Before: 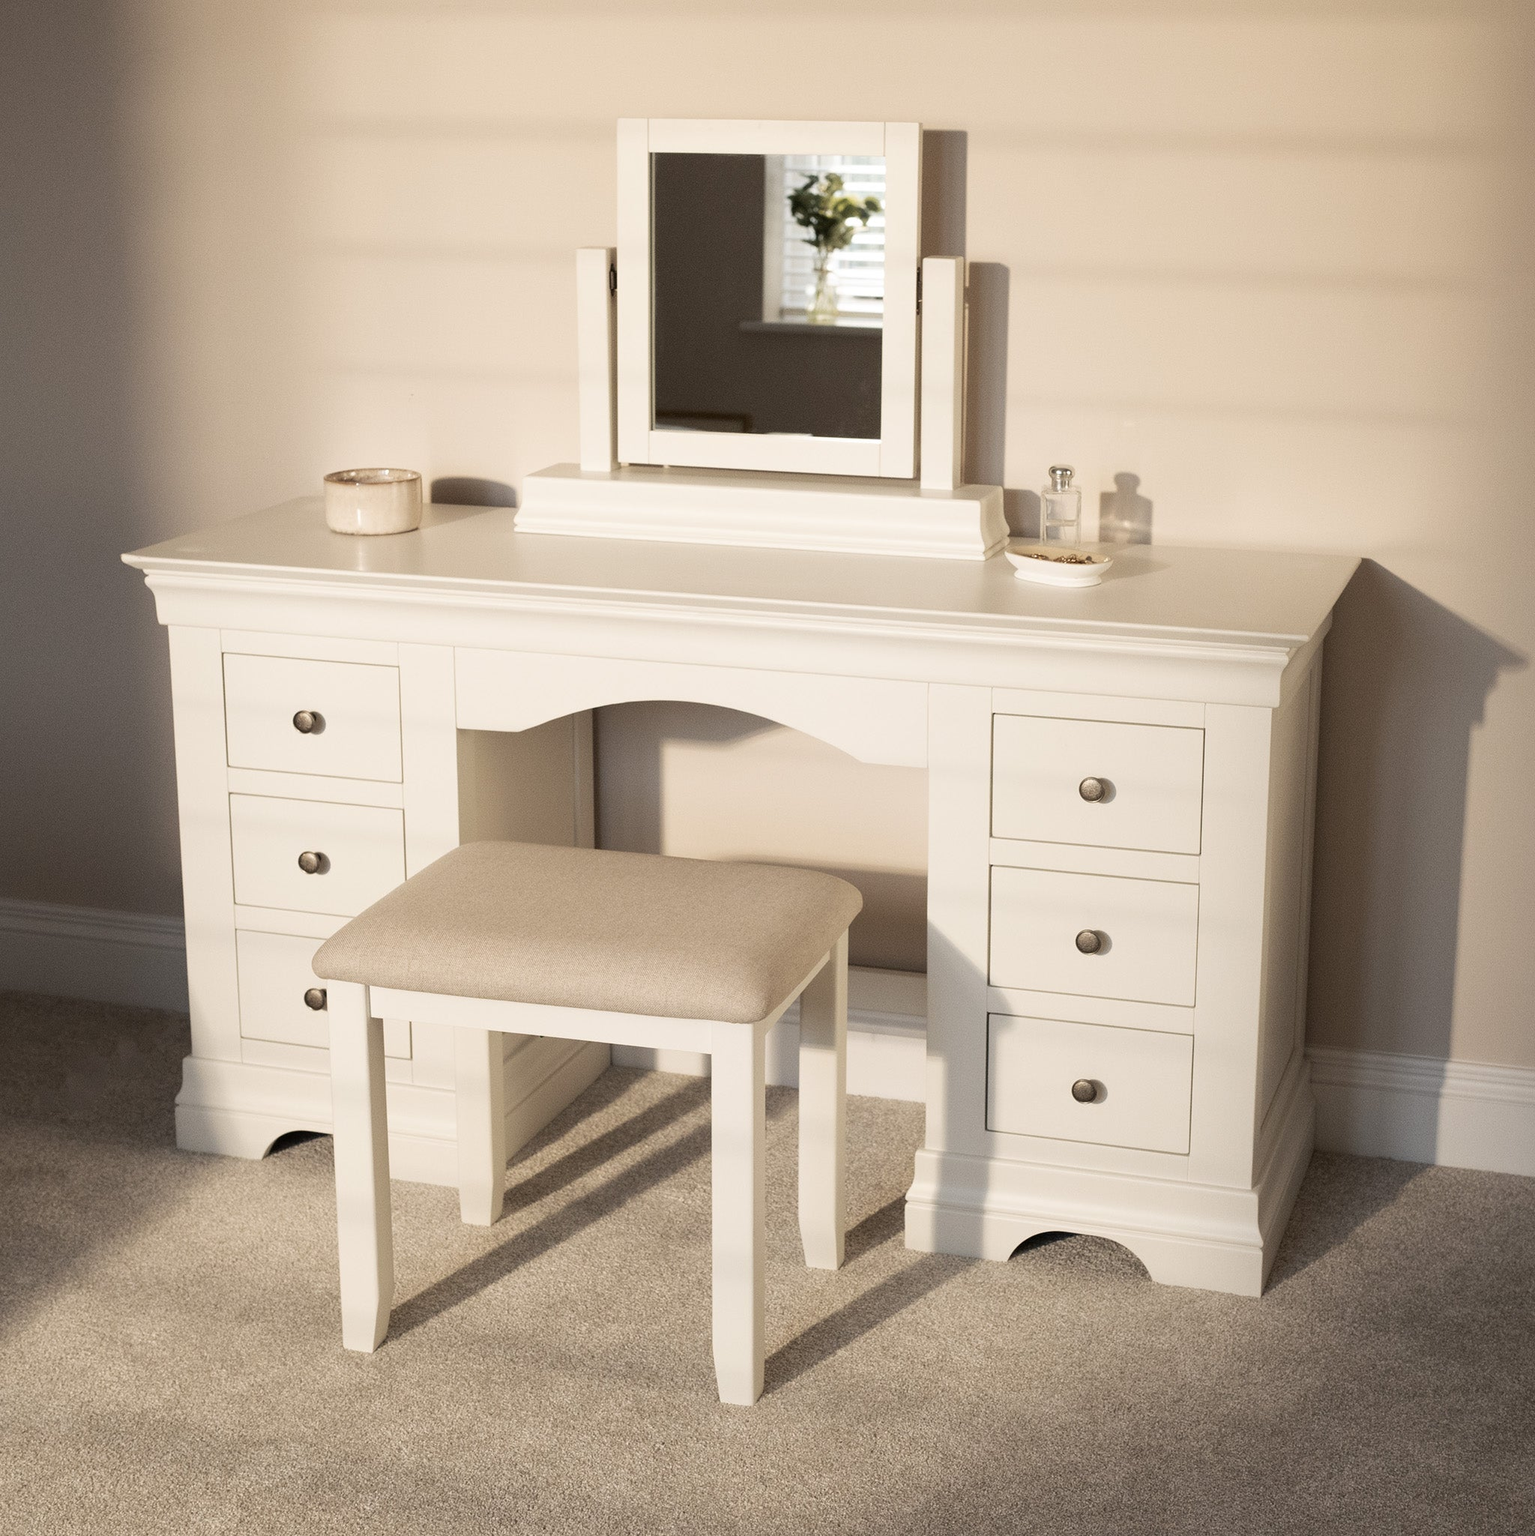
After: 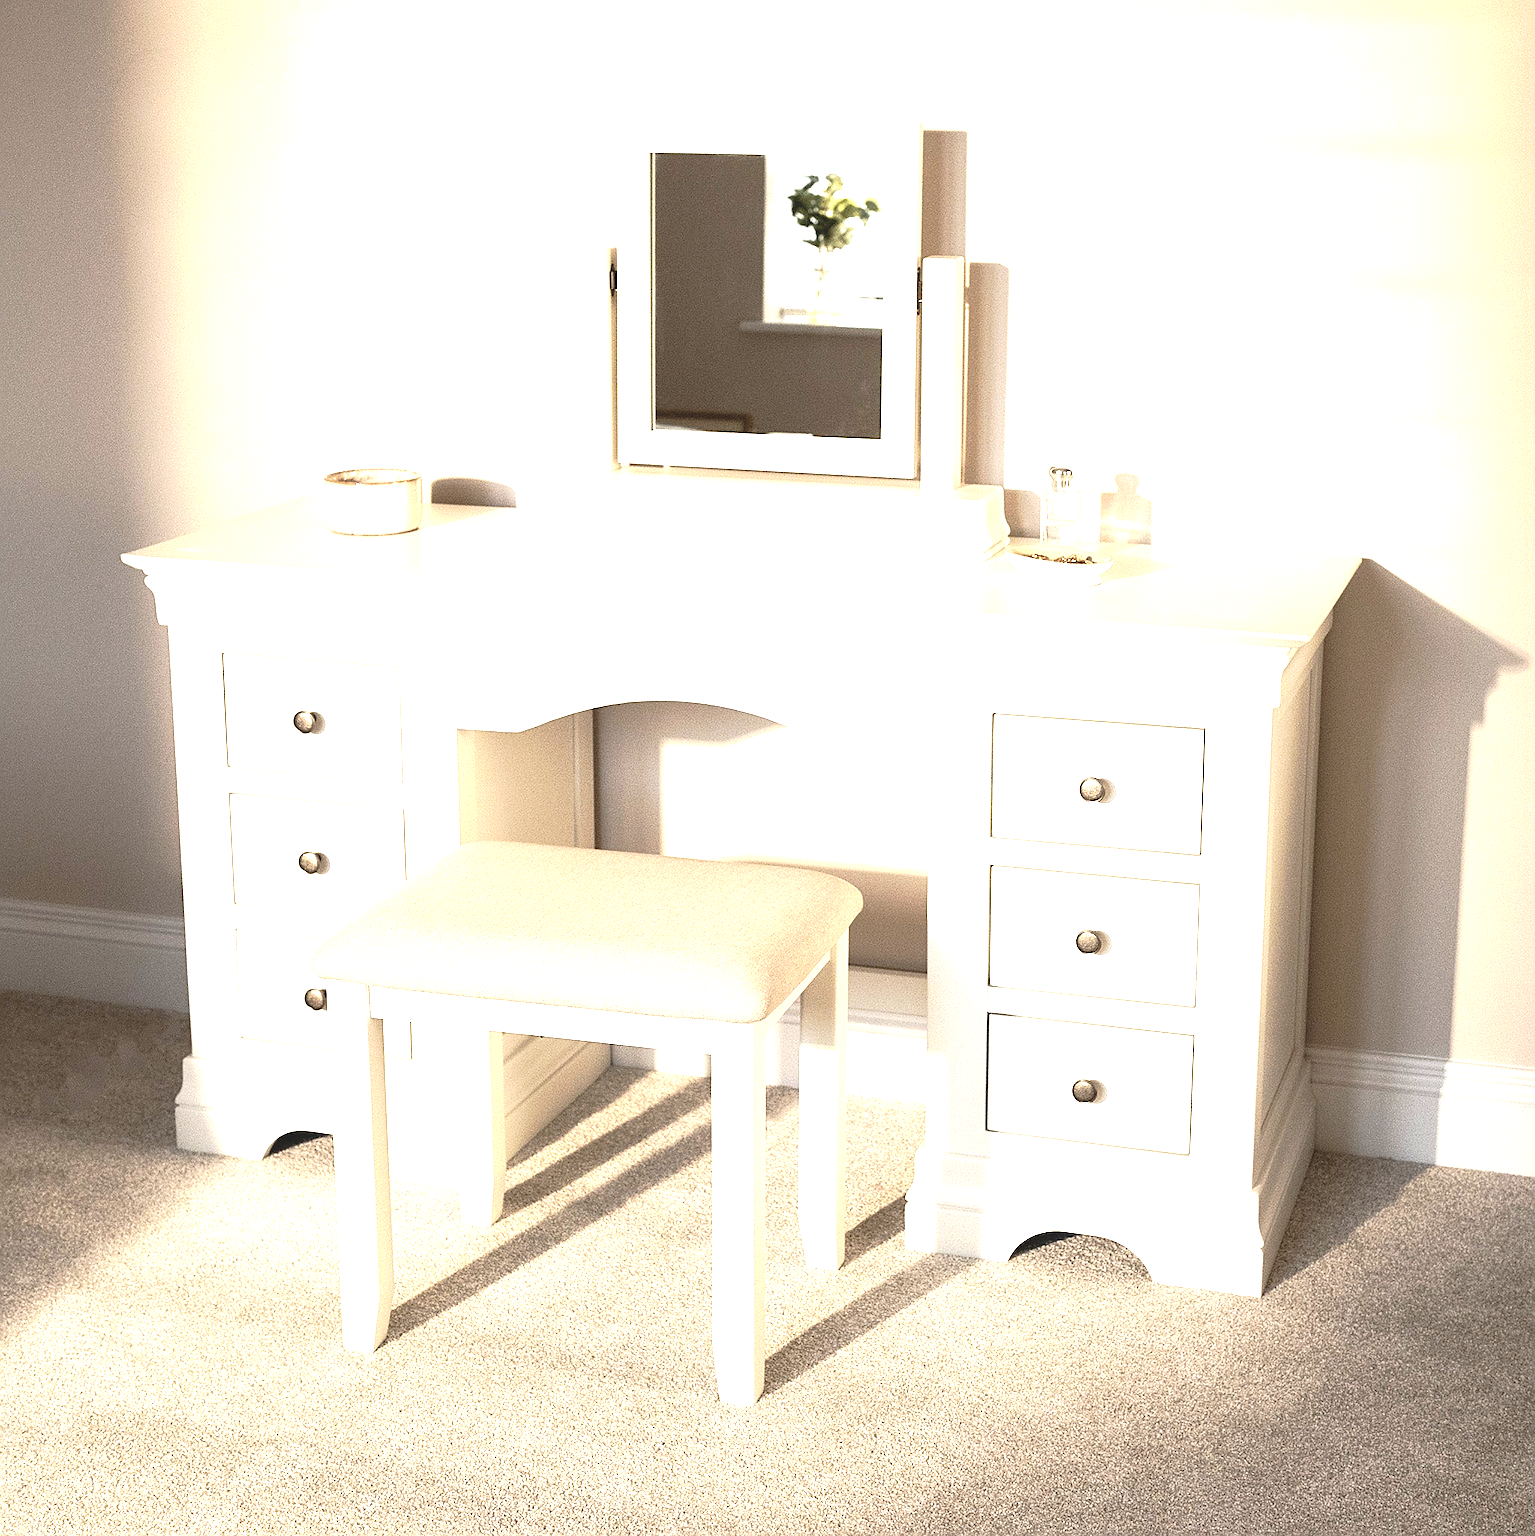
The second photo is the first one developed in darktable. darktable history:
color balance rgb: perceptual saturation grading › global saturation 0.223%, perceptual saturation grading › mid-tones 11.406%, perceptual brilliance grading › highlights 14.33%, perceptual brilliance grading › mid-tones -6.317%, perceptual brilliance grading › shadows -26.209%, global vibrance 30.949%
tone curve: curves: ch0 [(0, 0) (0.003, 0.132) (0.011, 0.13) (0.025, 0.134) (0.044, 0.138) (0.069, 0.154) (0.1, 0.17) (0.136, 0.198) (0.177, 0.25) (0.224, 0.308) (0.277, 0.371) (0.335, 0.432) (0.399, 0.491) (0.468, 0.55) (0.543, 0.612) (0.623, 0.679) (0.709, 0.766) (0.801, 0.842) (0.898, 0.912) (1, 1)], preserve colors none
exposure: black level correction 0, exposure 1.104 EV, compensate exposure bias true, compensate highlight preservation false
sharpen: on, module defaults
